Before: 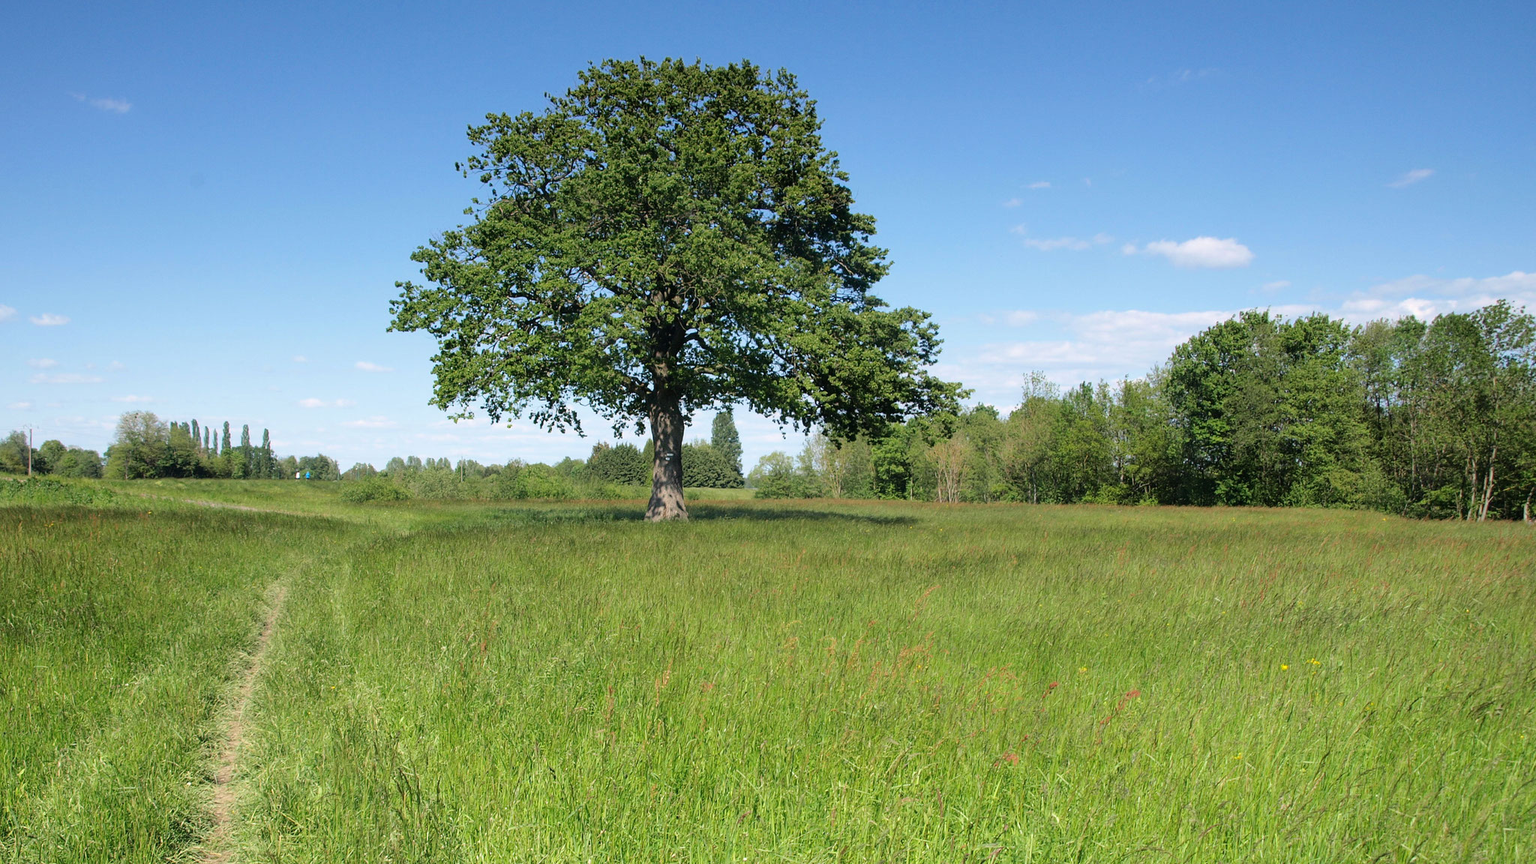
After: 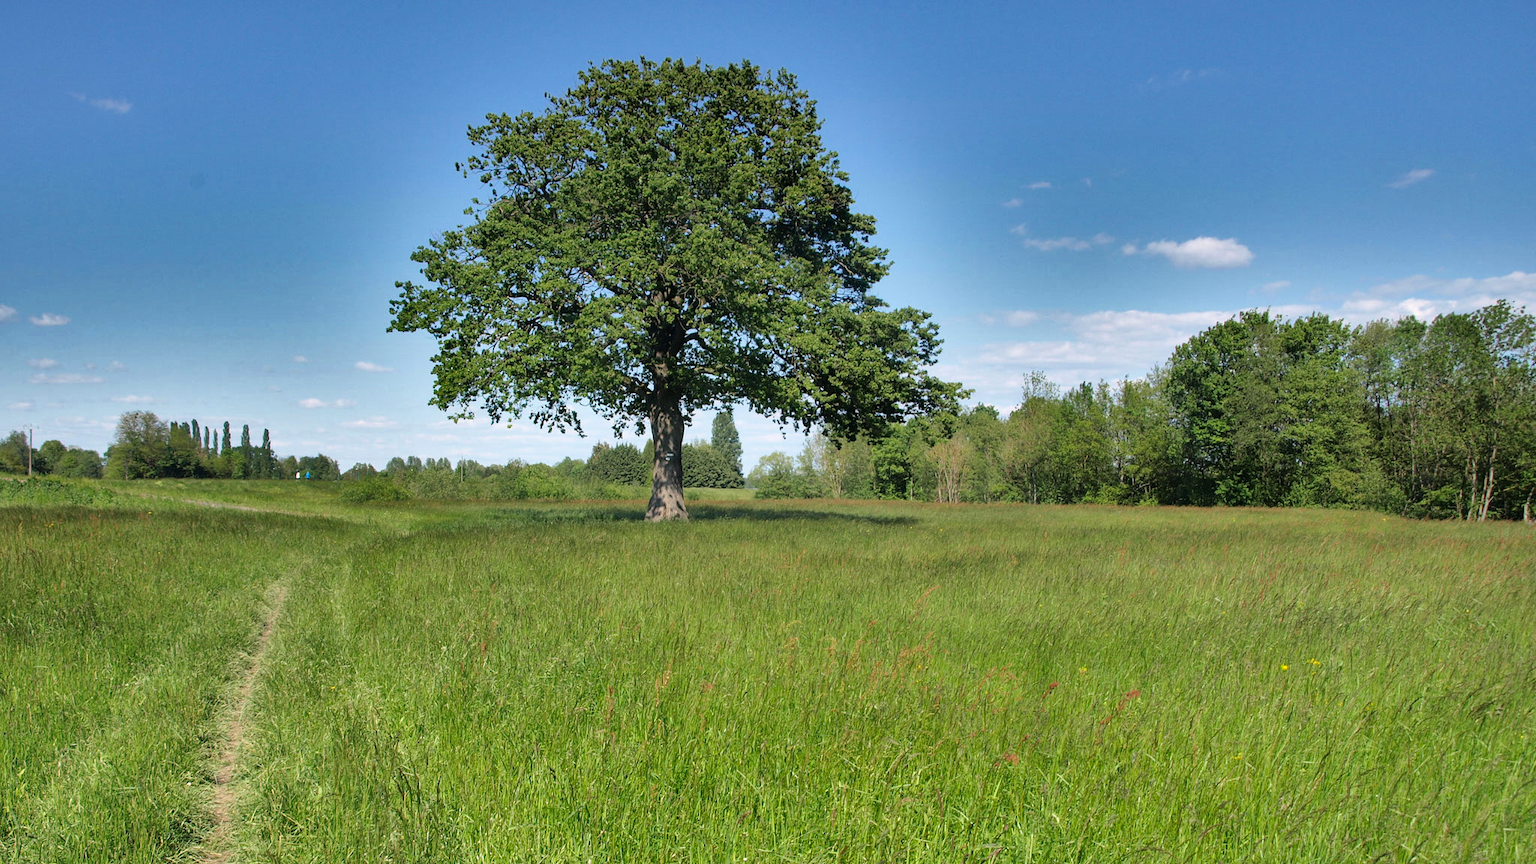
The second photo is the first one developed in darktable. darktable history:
shadows and highlights: shadows 19.08, highlights -83.99, soften with gaussian
